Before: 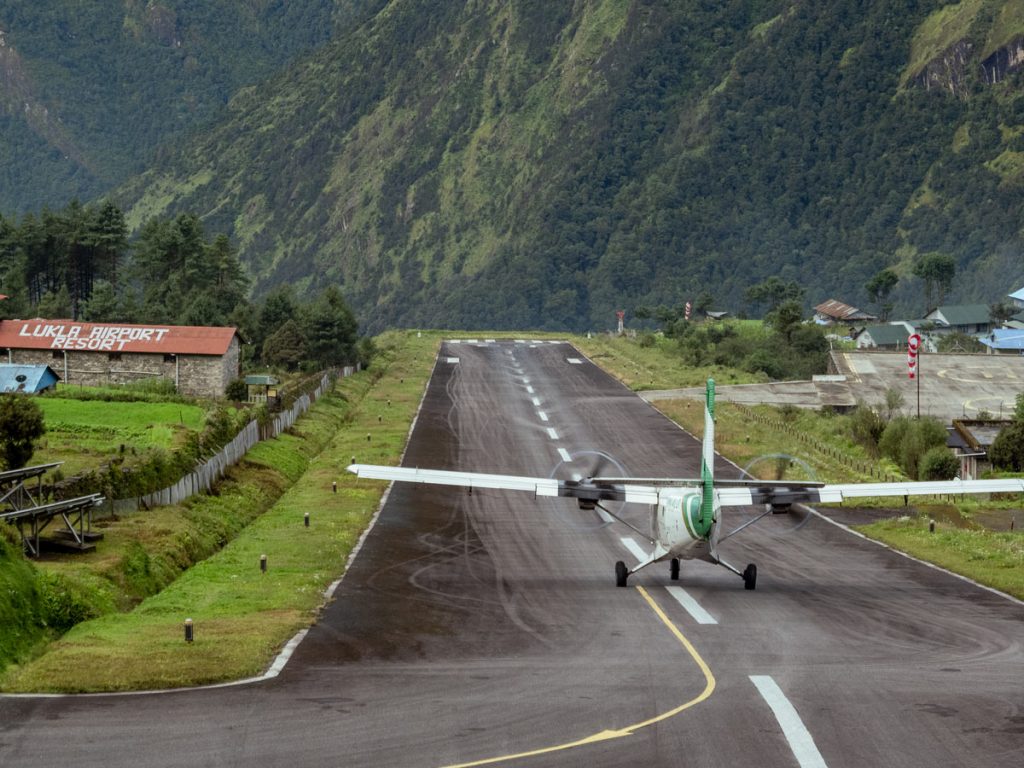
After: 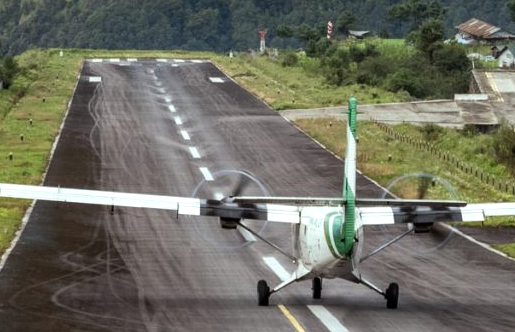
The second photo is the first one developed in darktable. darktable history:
crop: left 35.03%, top 36.625%, right 14.663%, bottom 20.057%
tone equalizer: -8 EV -0.417 EV, -7 EV -0.389 EV, -6 EV -0.333 EV, -5 EV -0.222 EV, -3 EV 0.222 EV, -2 EV 0.333 EV, -1 EV 0.389 EV, +0 EV 0.417 EV, edges refinement/feathering 500, mask exposure compensation -1.57 EV, preserve details no
